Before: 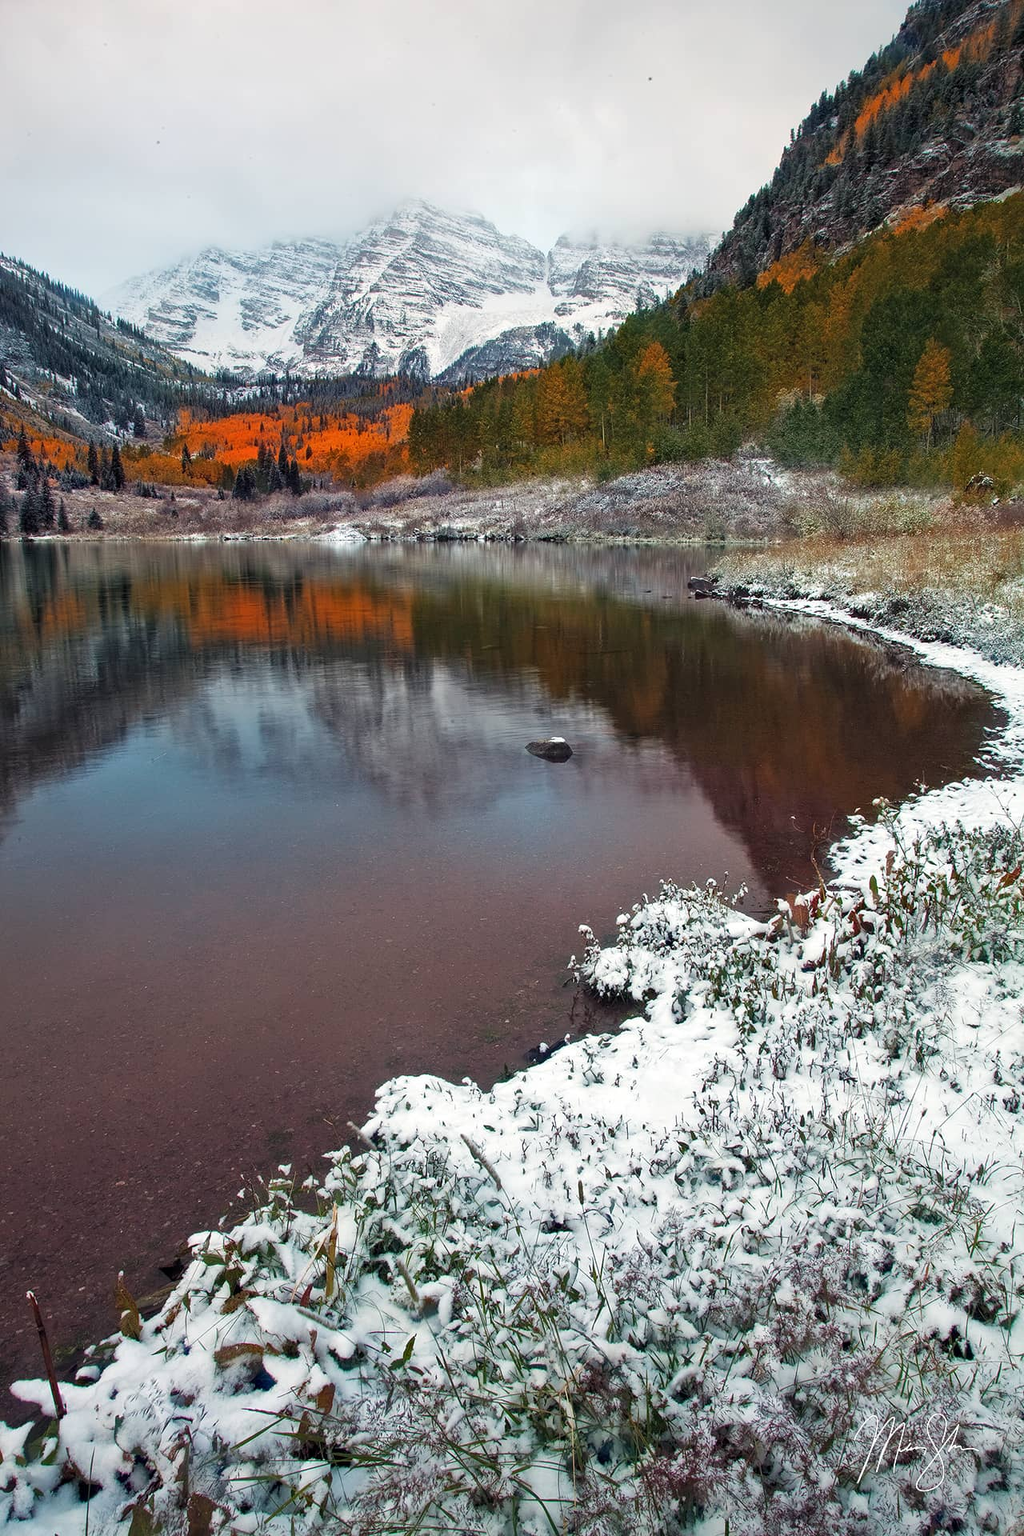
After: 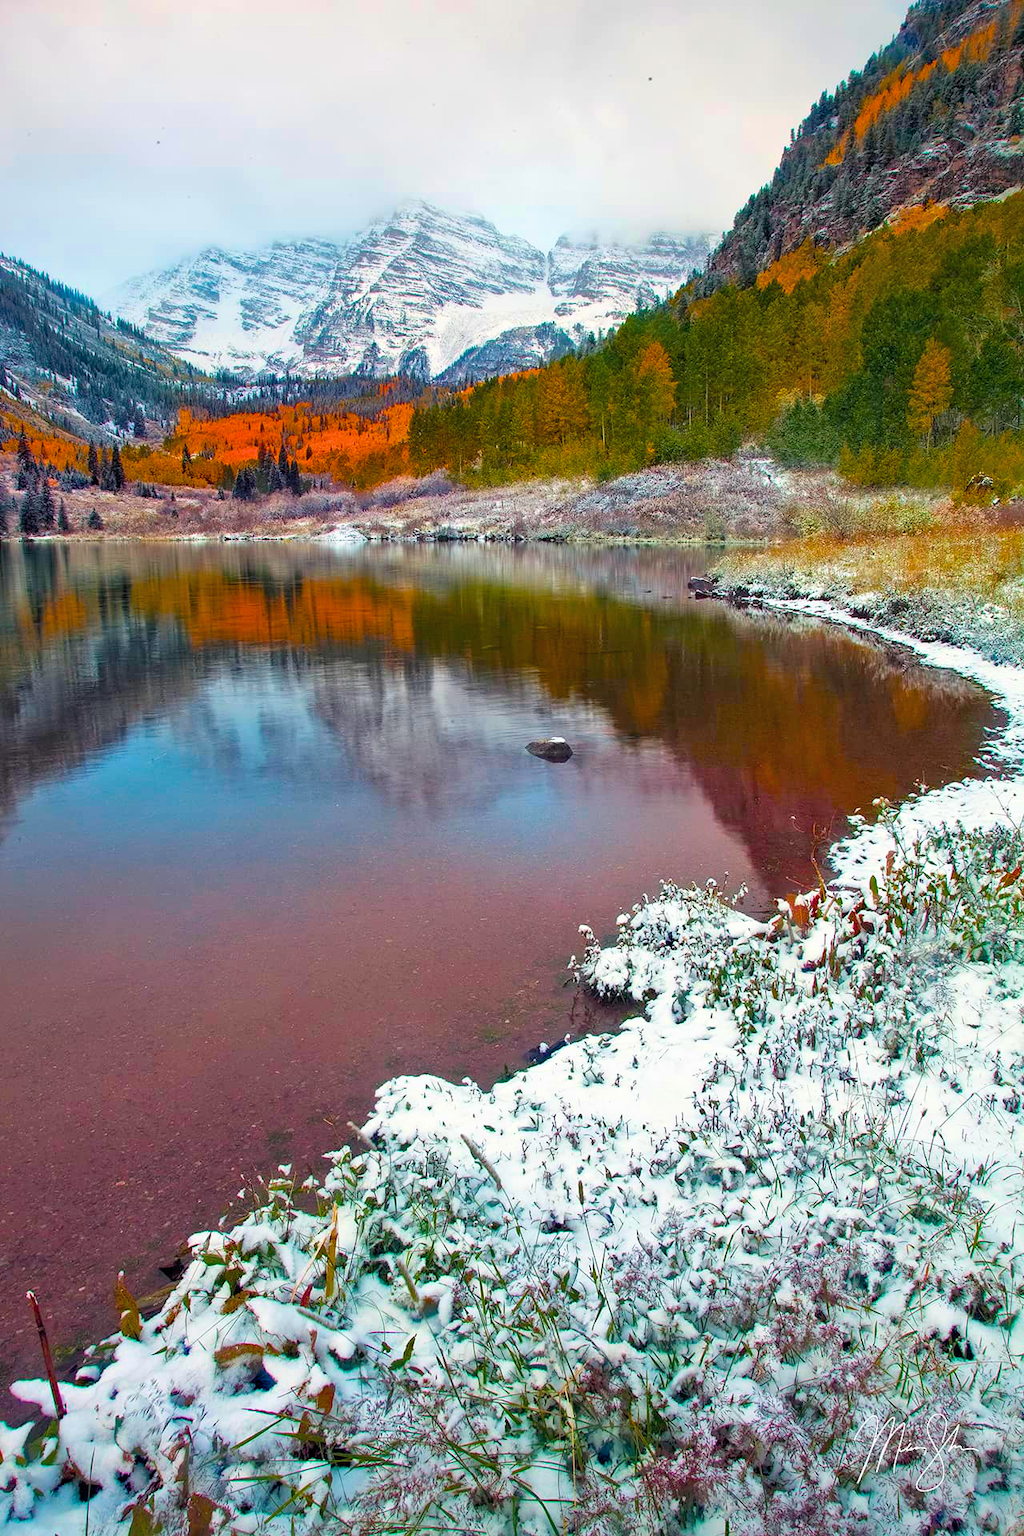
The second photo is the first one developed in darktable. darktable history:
exposure: exposure 0.574 EV, compensate highlight preservation false
shadows and highlights: on, module defaults
color balance rgb: perceptual saturation grading › global saturation 100%
filmic rgb: black relative exposure -11.35 EV, white relative exposure 3.22 EV, hardness 6.76, color science v6 (2022)
